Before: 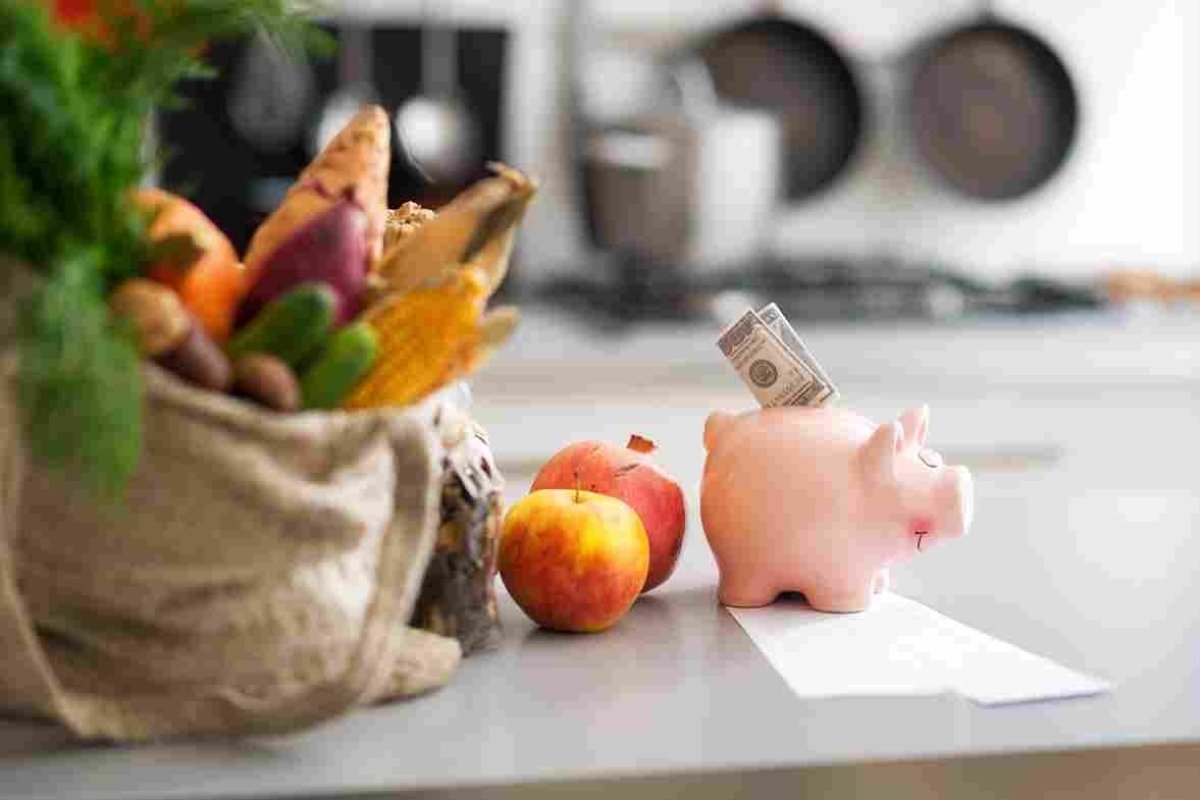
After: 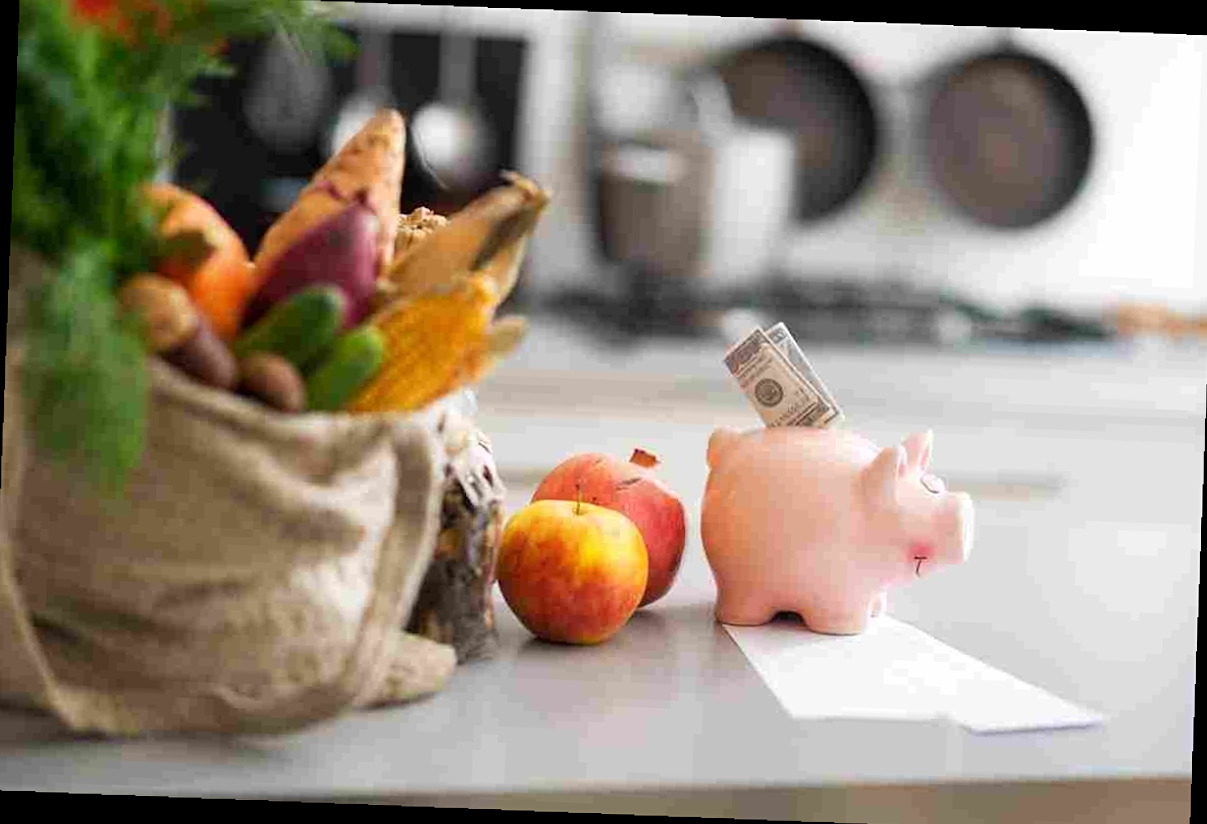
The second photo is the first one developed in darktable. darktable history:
crop and rotate: angle -0.5°
rotate and perspective: rotation 1.72°, automatic cropping off
sharpen: amount 0.2
